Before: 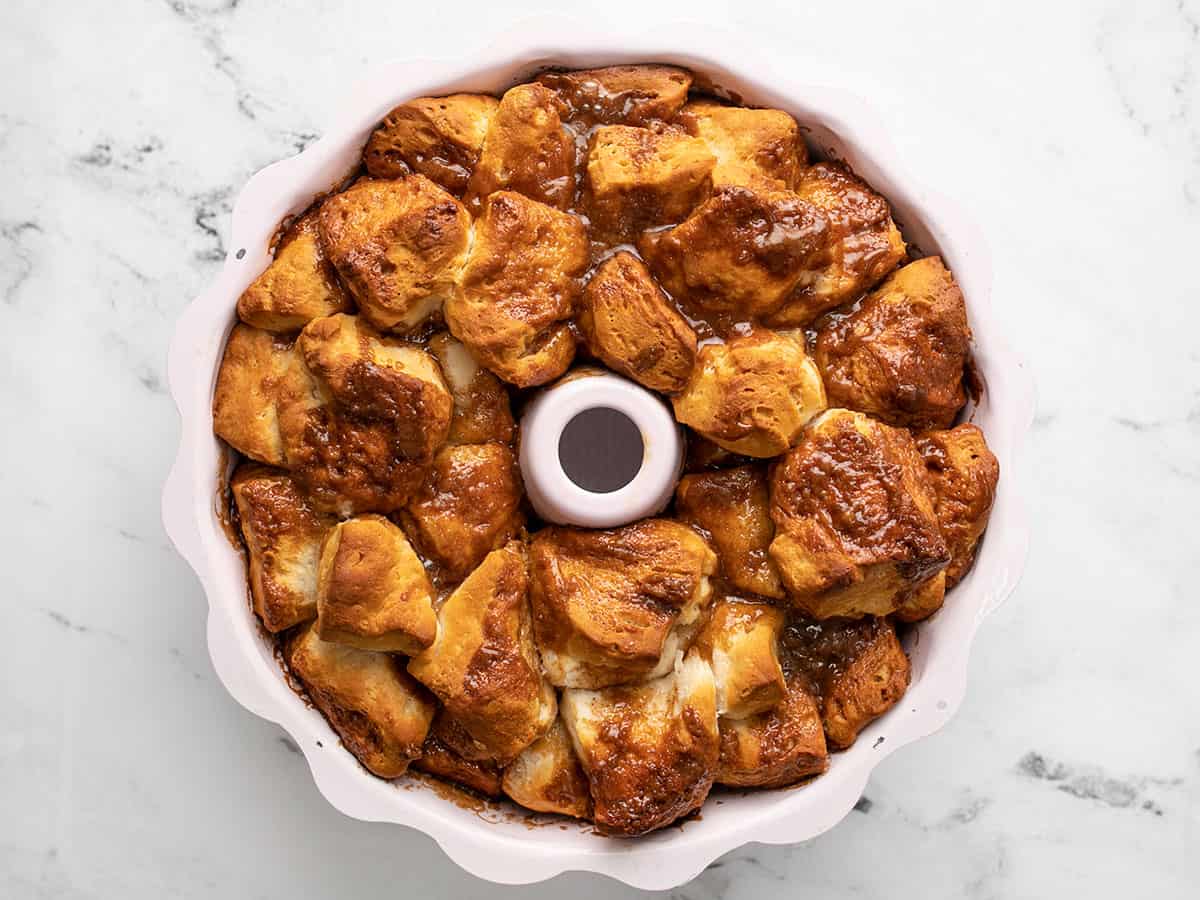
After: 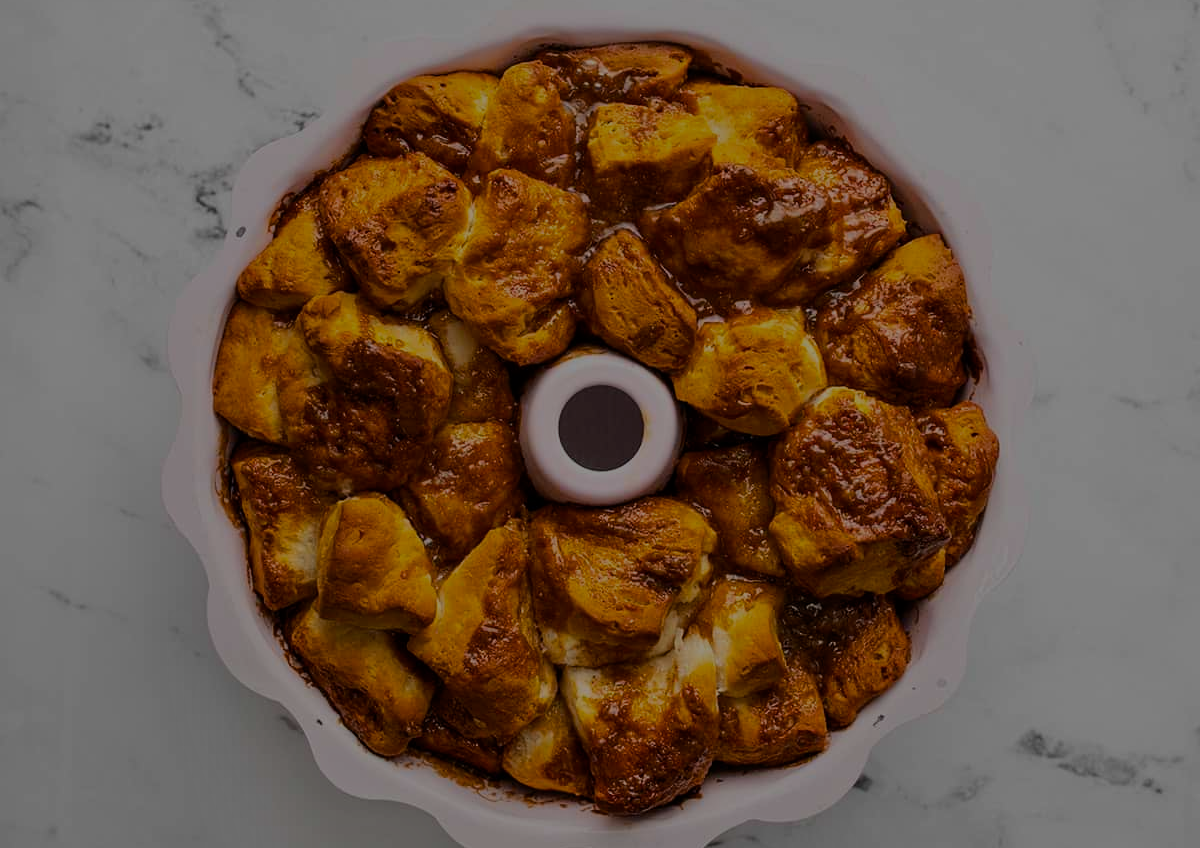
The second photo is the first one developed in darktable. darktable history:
tone equalizer: -8 EV -1.96 EV, -7 EV -1.98 EV, -6 EV -1.96 EV, -5 EV -1.96 EV, -4 EV -1.98 EV, -3 EV -1.98 EV, -2 EV -1.99 EV, -1 EV -1.61 EV, +0 EV -1.98 EV
color balance rgb: perceptual saturation grading › global saturation 25.92%, global vibrance 20%
crop and rotate: top 2.512%, bottom 3.227%
